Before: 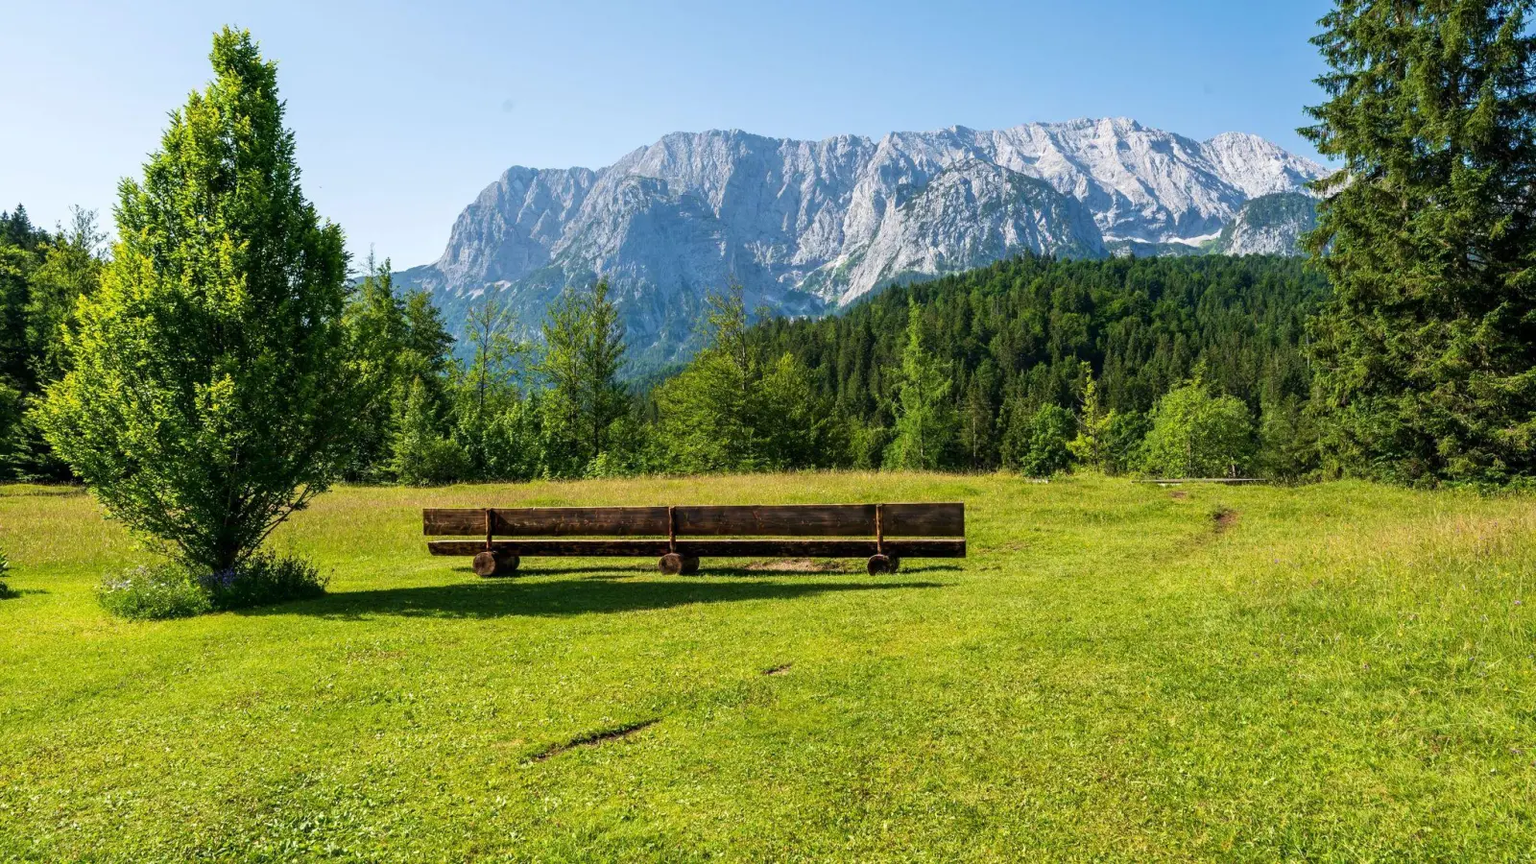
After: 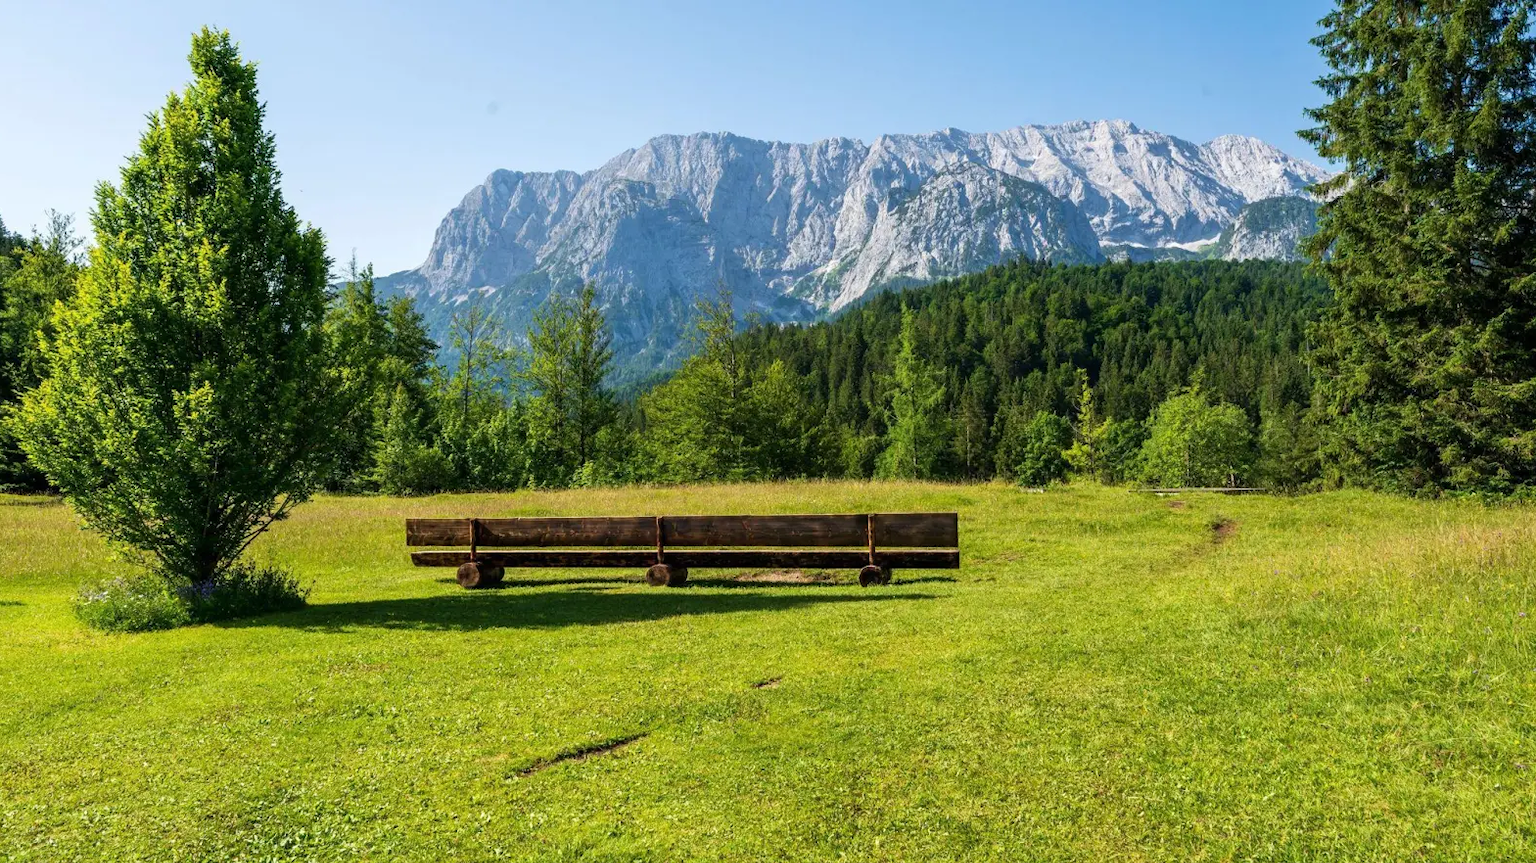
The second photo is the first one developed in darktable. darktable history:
crop: left 1.656%, right 0.269%, bottom 1.918%
